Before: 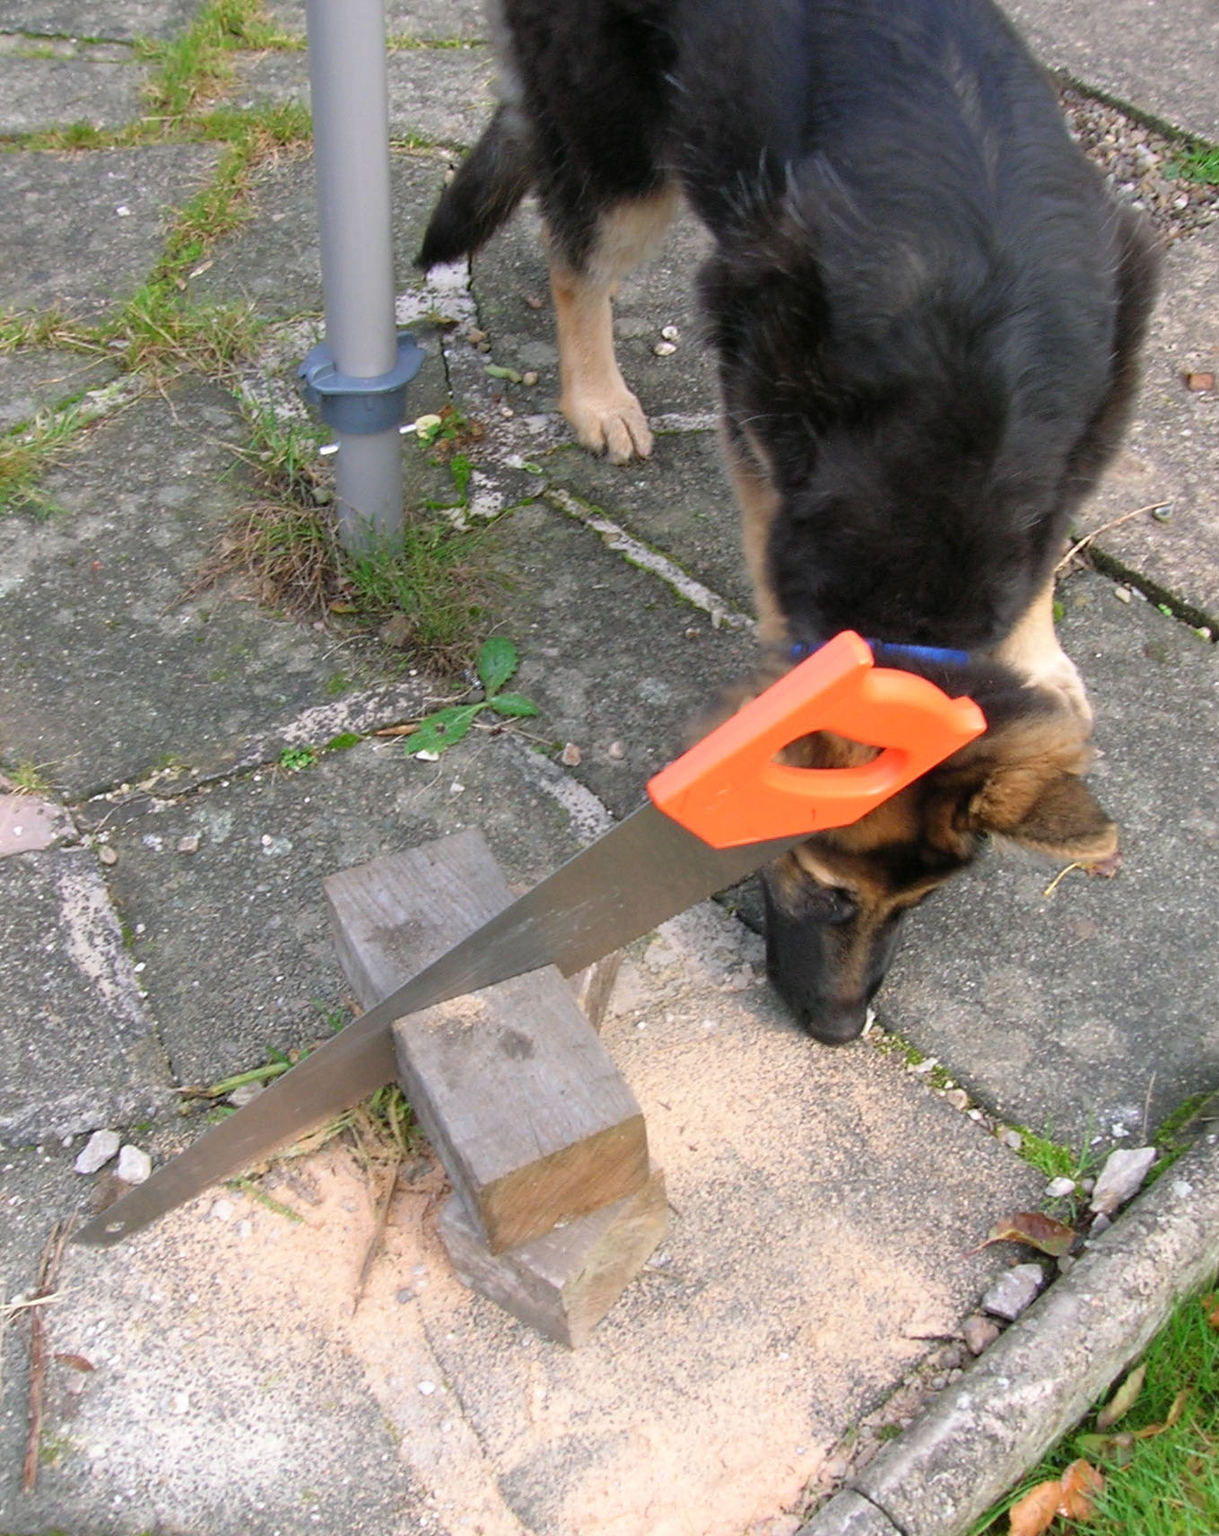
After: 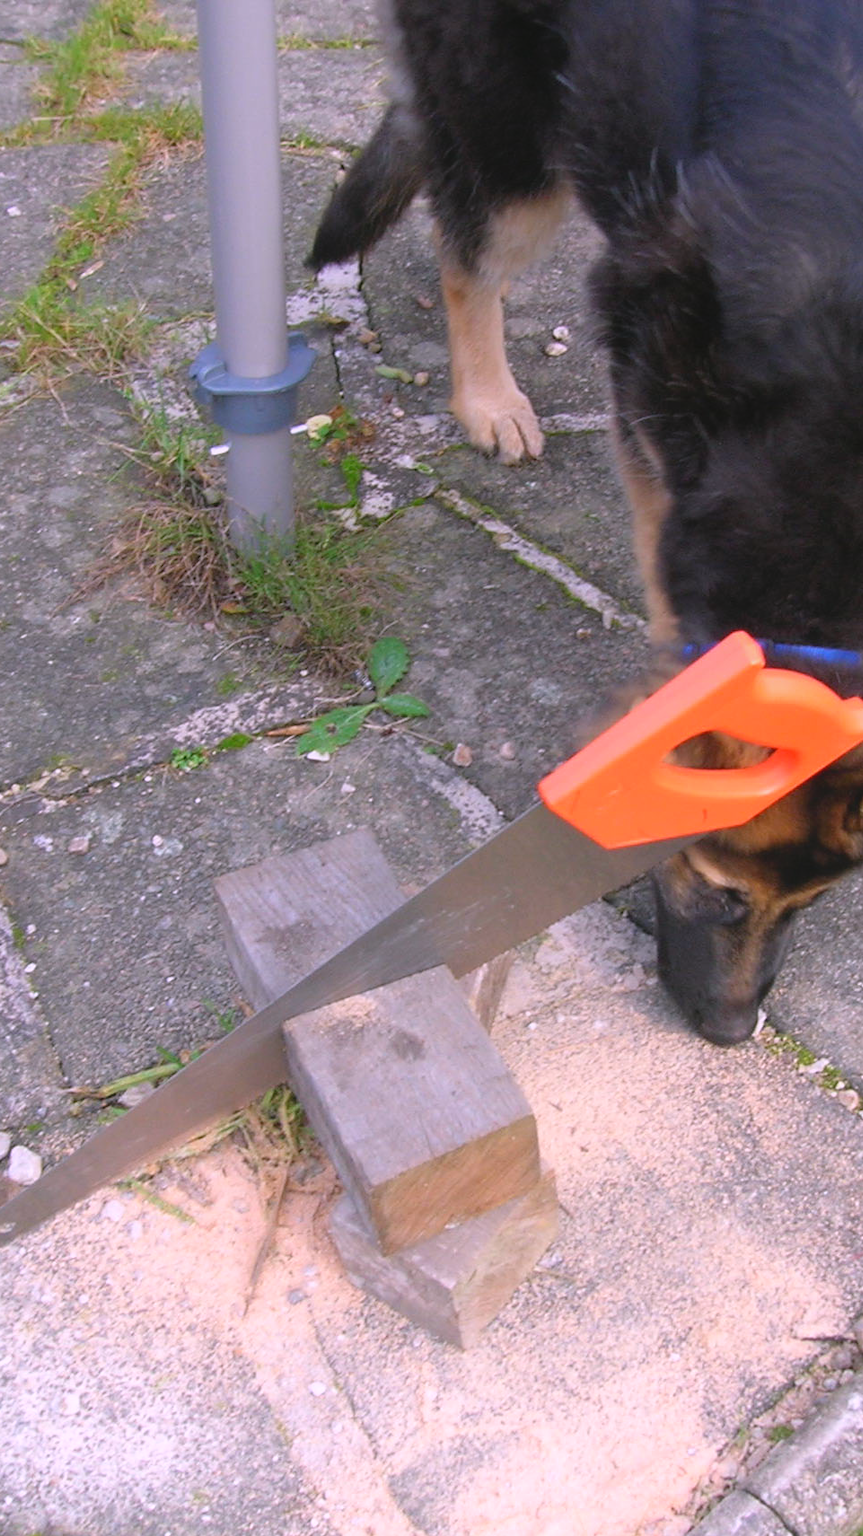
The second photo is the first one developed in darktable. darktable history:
local contrast: highlights 68%, shadows 68%, detail 82%, midtone range 0.325
crop and rotate: left 9.061%, right 20.142%
white balance: red 1.066, blue 1.119
